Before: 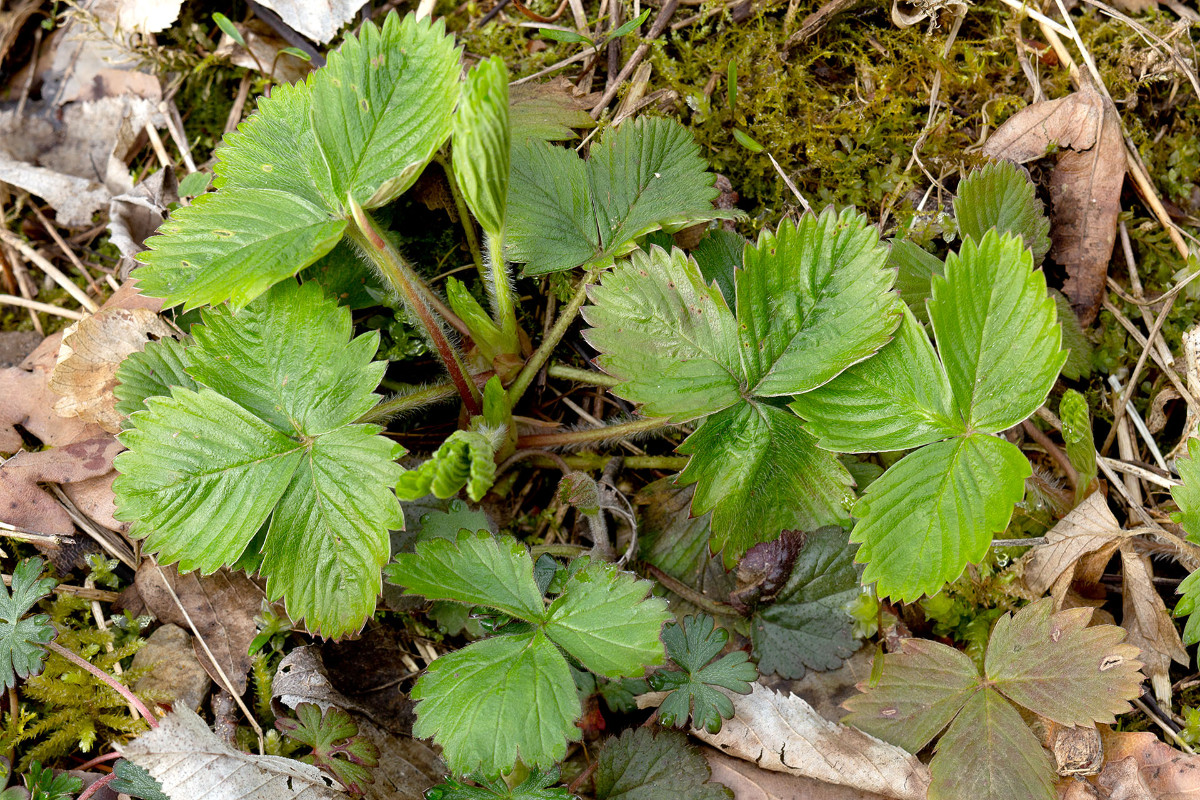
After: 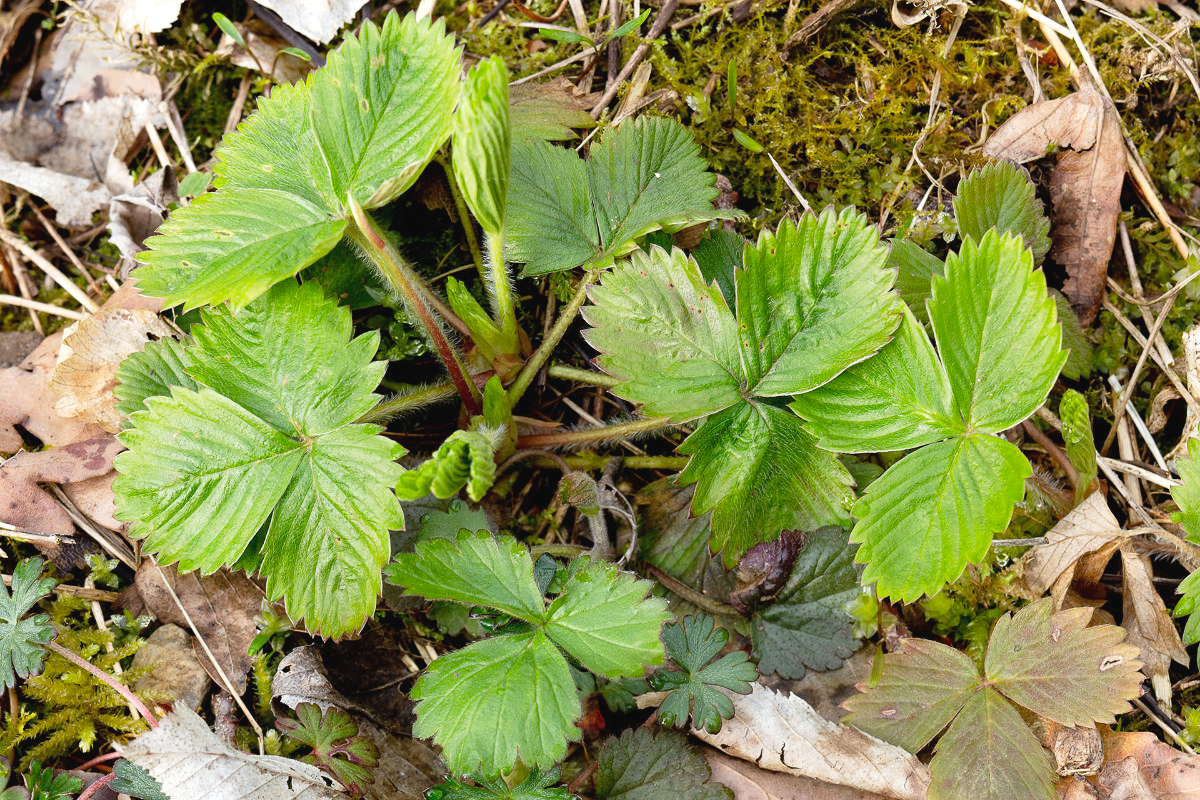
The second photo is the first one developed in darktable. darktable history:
tone curve: curves: ch0 [(0, 0.028) (0.138, 0.156) (0.468, 0.516) (0.754, 0.823) (1, 1)], preserve colors none
